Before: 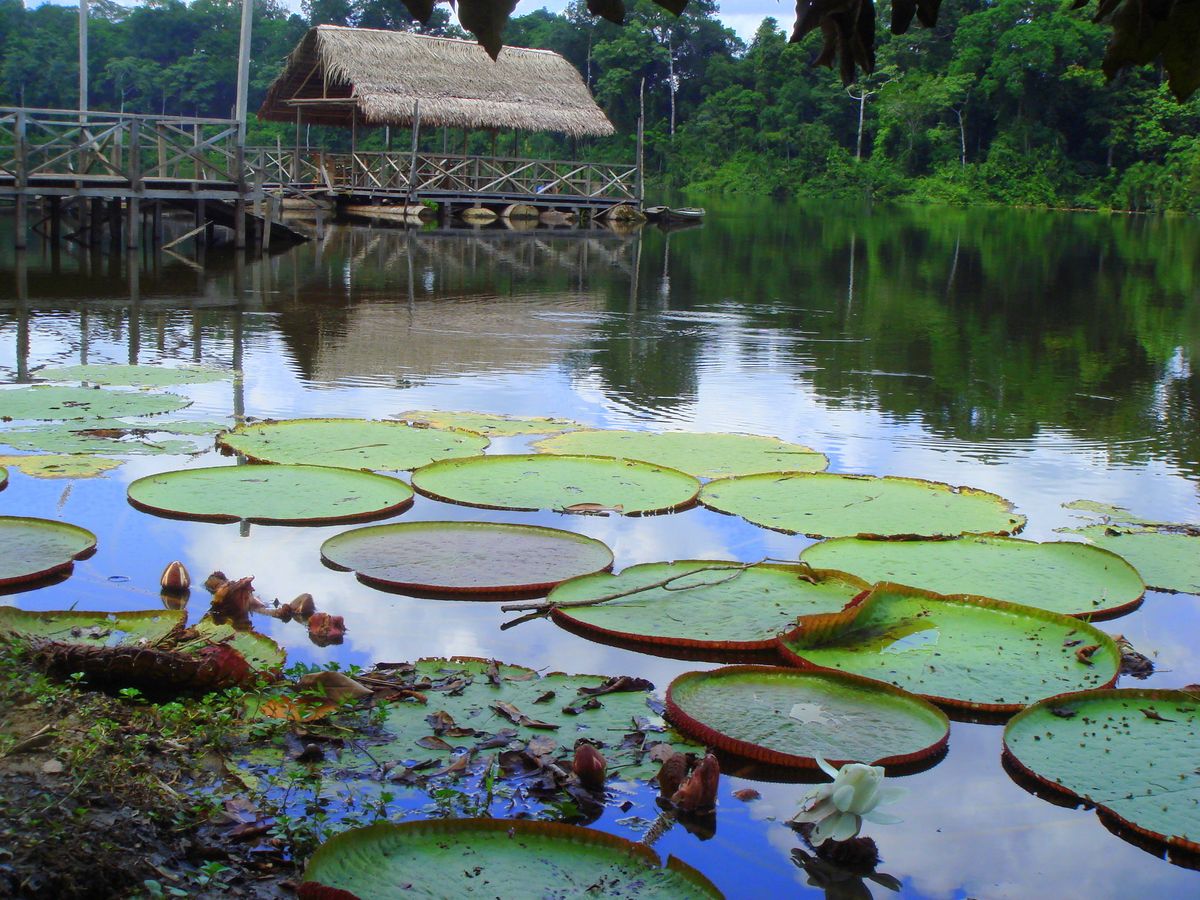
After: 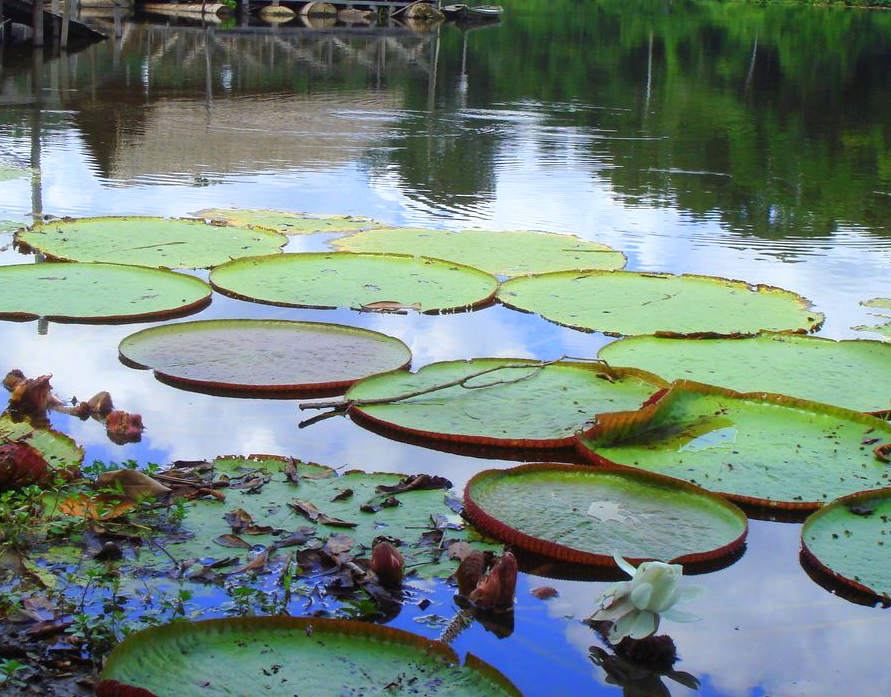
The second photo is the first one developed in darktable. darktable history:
exposure: exposure 0.201 EV, compensate highlight preservation false
crop: left 16.859%, top 22.522%, right 8.81%
